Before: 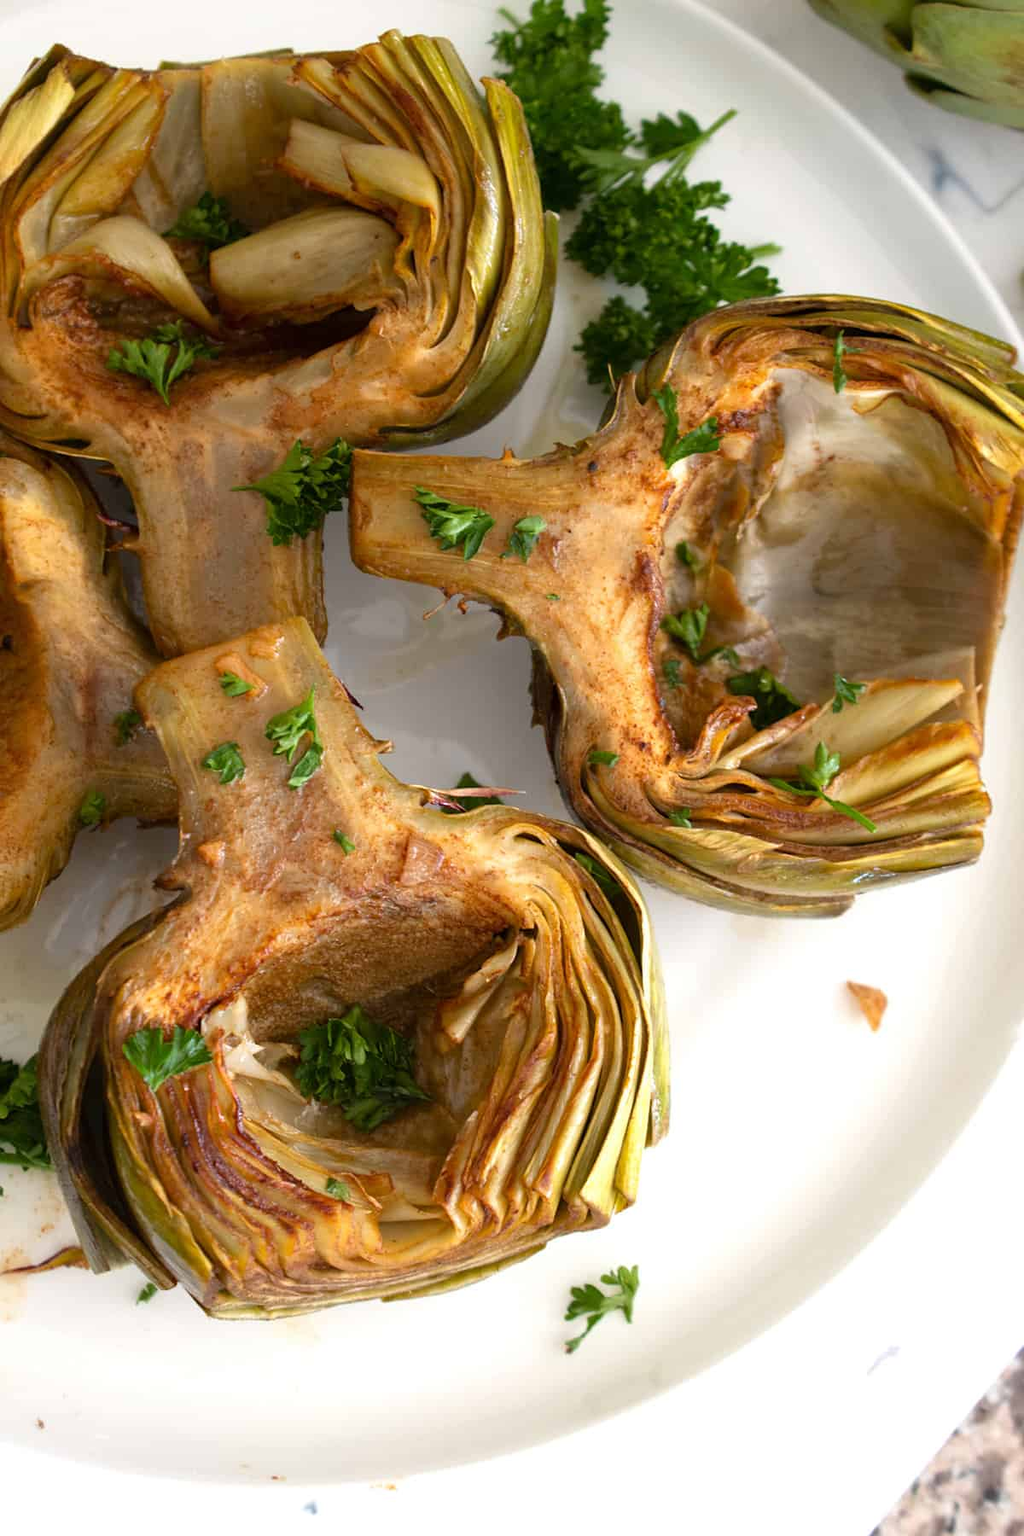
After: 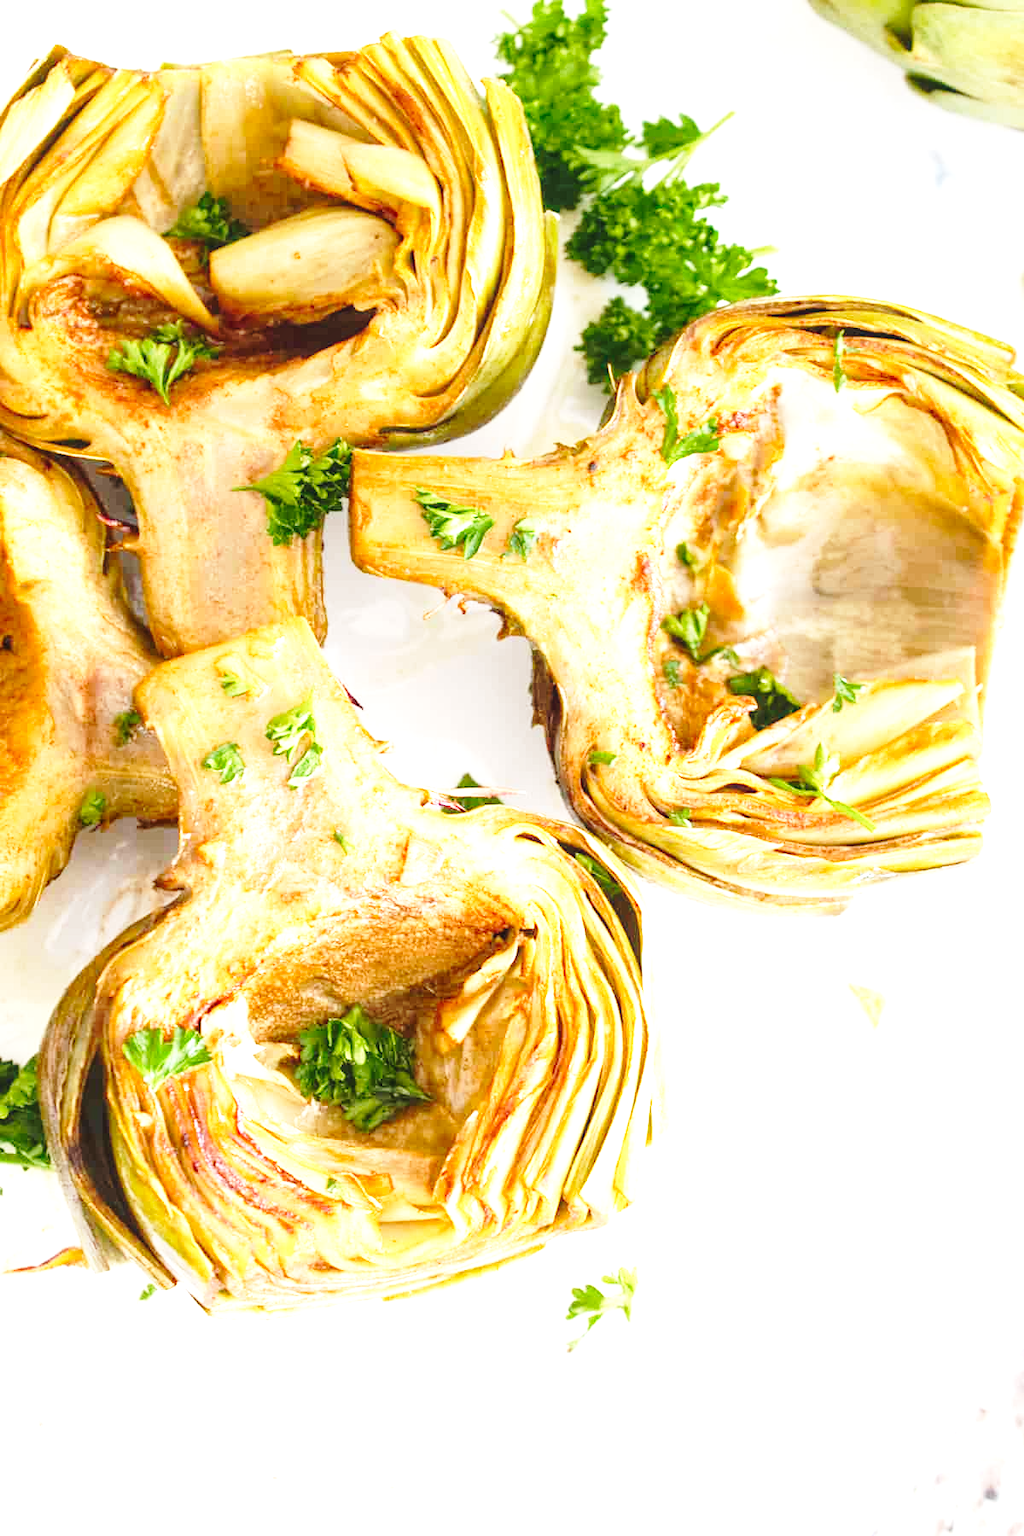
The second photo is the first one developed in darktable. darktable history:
local contrast: detail 110%
exposure: black level correction 0, exposure 1.741 EV, compensate exposure bias true, compensate highlight preservation false
base curve: curves: ch0 [(0, 0) (0.028, 0.03) (0.121, 0.232) (0.46, 0.748) (0.859, 0.968) (1, 1)], preserve colors none
